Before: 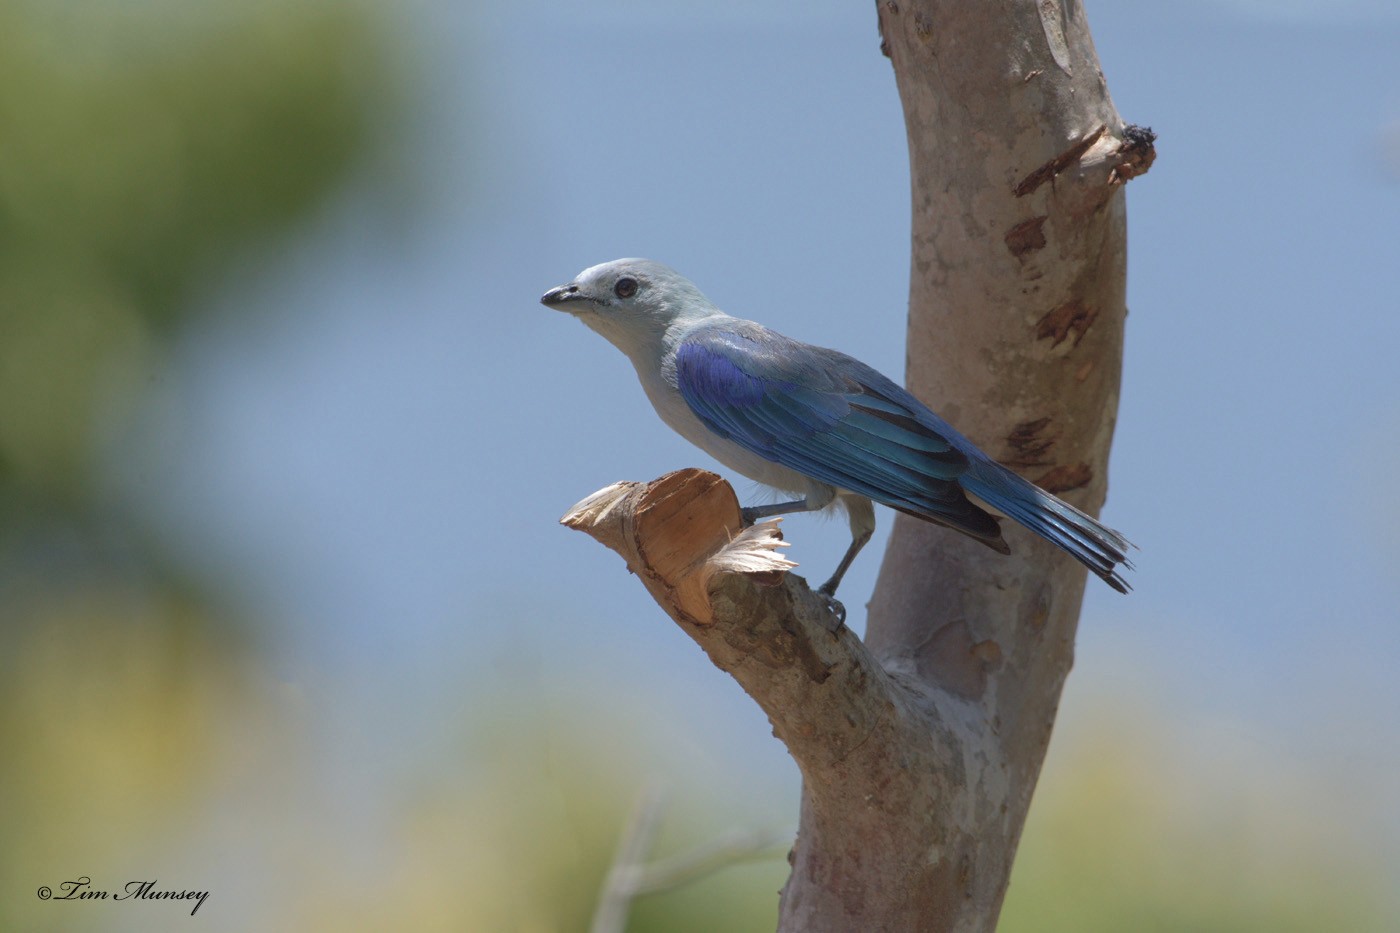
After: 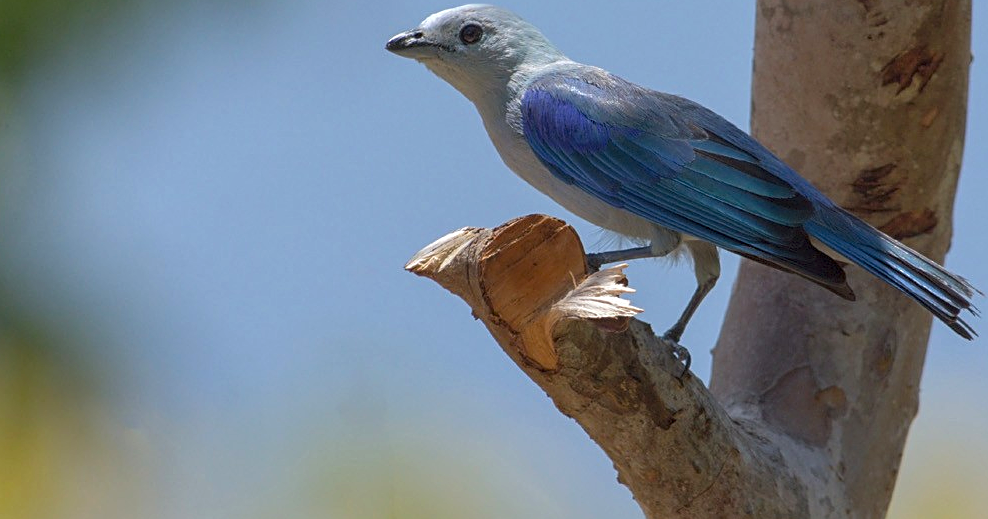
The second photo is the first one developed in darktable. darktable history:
crop: left 11.119%, top 27.249%, right 18.254%, bottom 17.091%
color balance rgb: linear chroma grading › global chroma 0.632%, perceptual saturation grading › global saturation 30.302%
sharpen: on, module defaults
local contrast: on, module defaults
